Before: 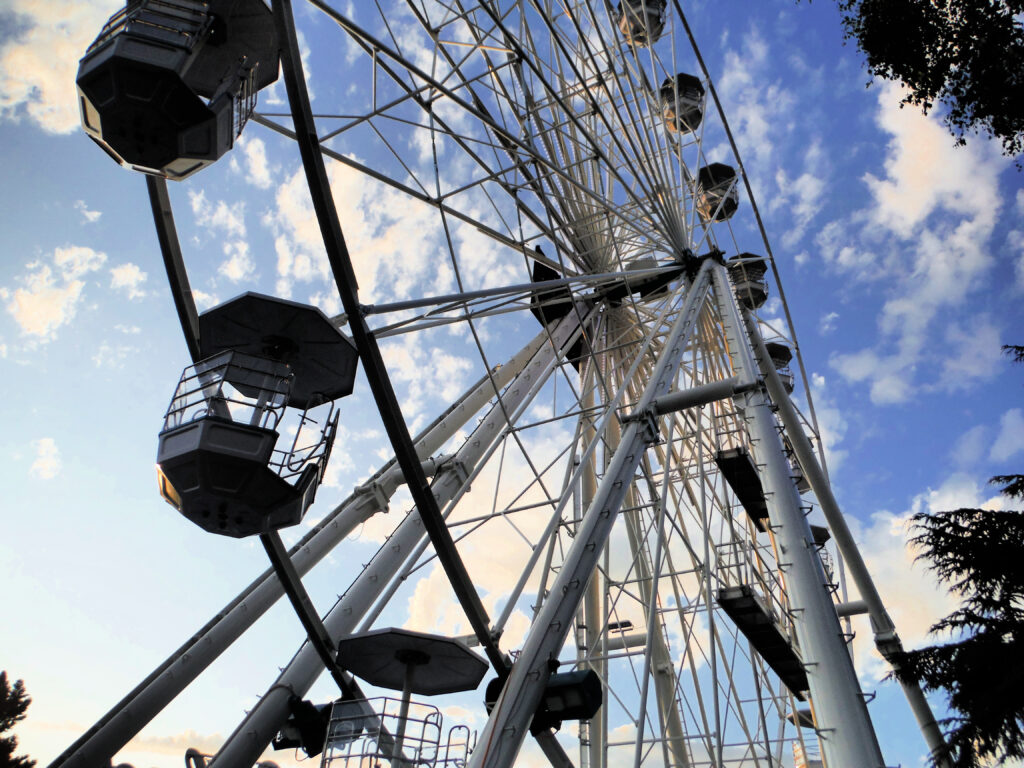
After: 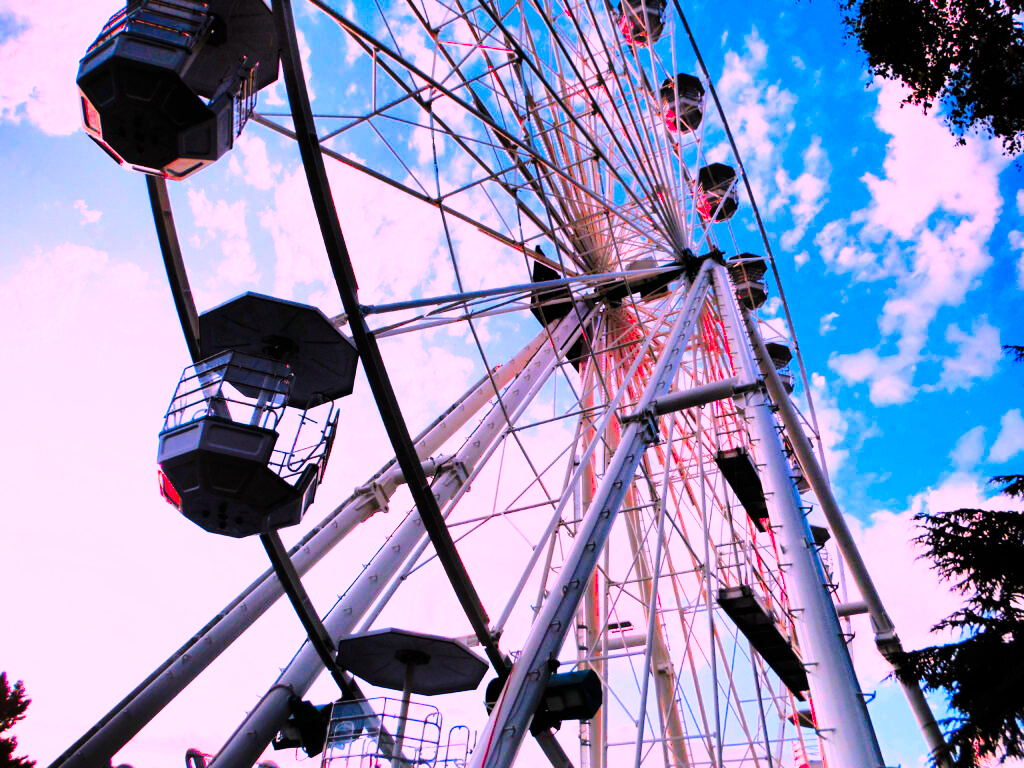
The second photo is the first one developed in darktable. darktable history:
white balance: emerald 1
color balance rgb: linear chroma grading › global chroma 15%, perceptual saturation grading › global saturation 30%
color correction: highlights a* 19.5, highlights b* -11.53, saturation 1.69
base curve: curves: ch0 [(0, 0) (0.028, 0.03) (0.121, 0.232) (0.46, 0.748) (0.859, 0.968) (1, 1)], preserve colors none
color zones: curves: ch1 [(0.24, 0.634) (0.75, 0.5)]; ch2 [(0.253, 0.437) (0.745, 0.491)], mix 102.12%
